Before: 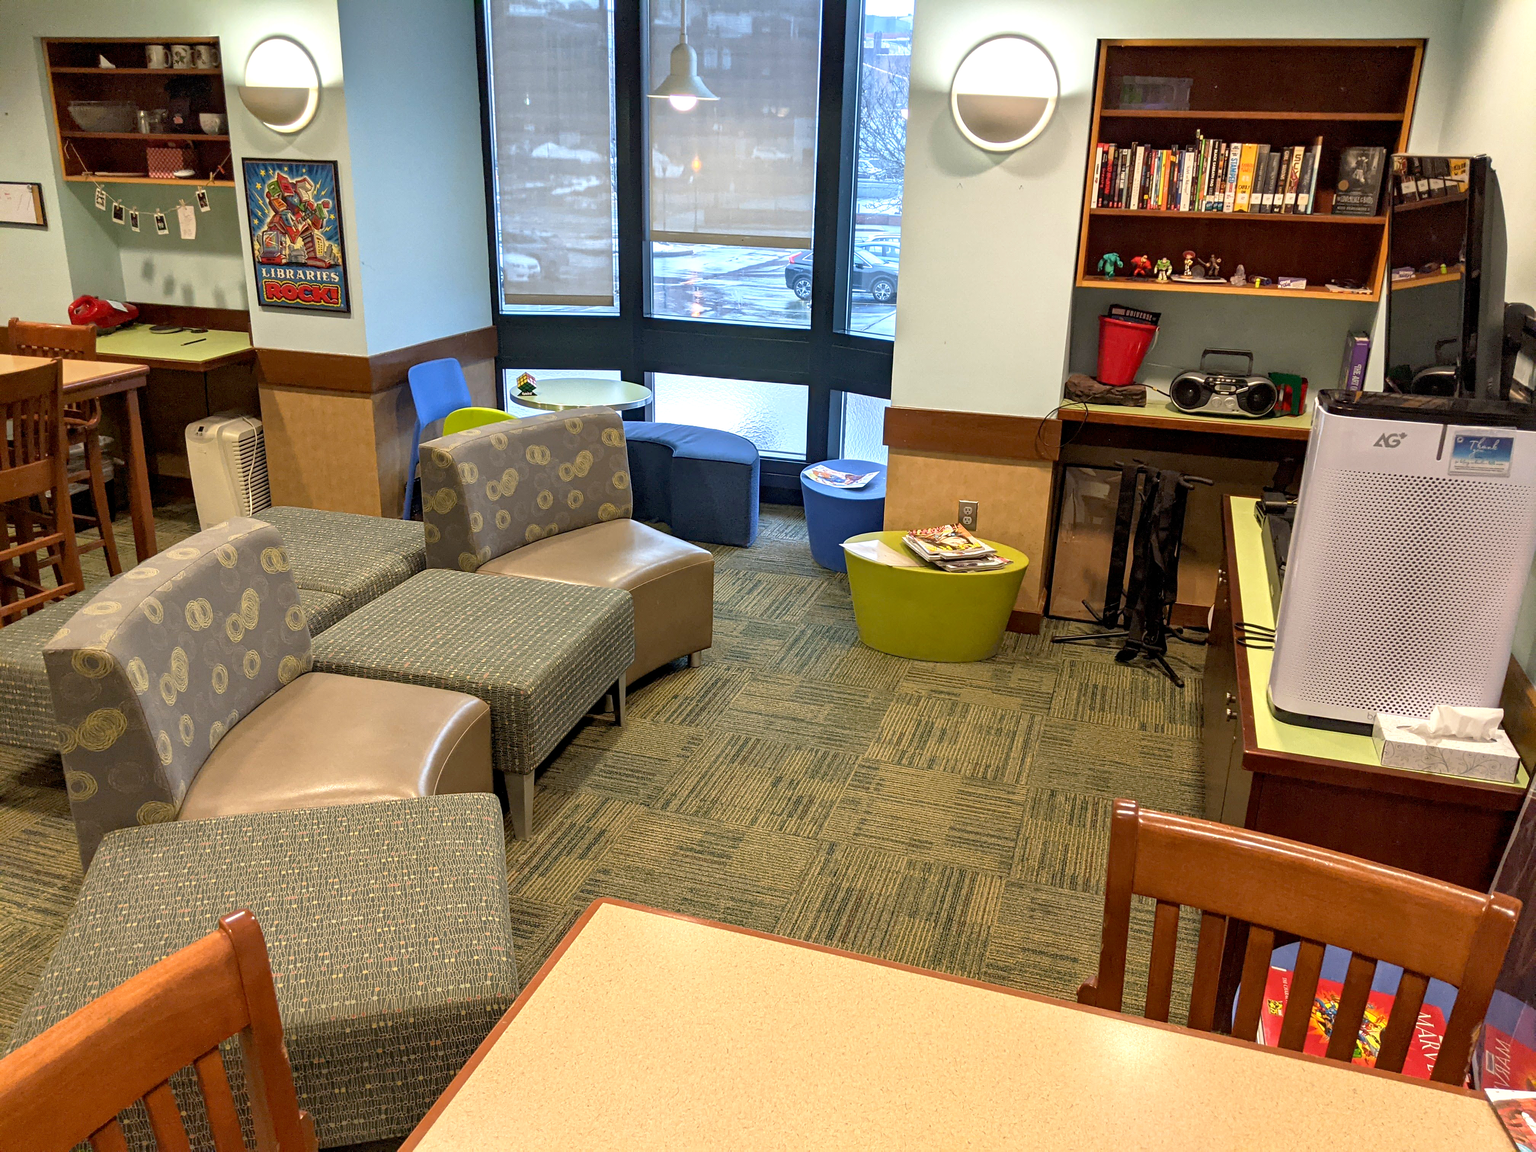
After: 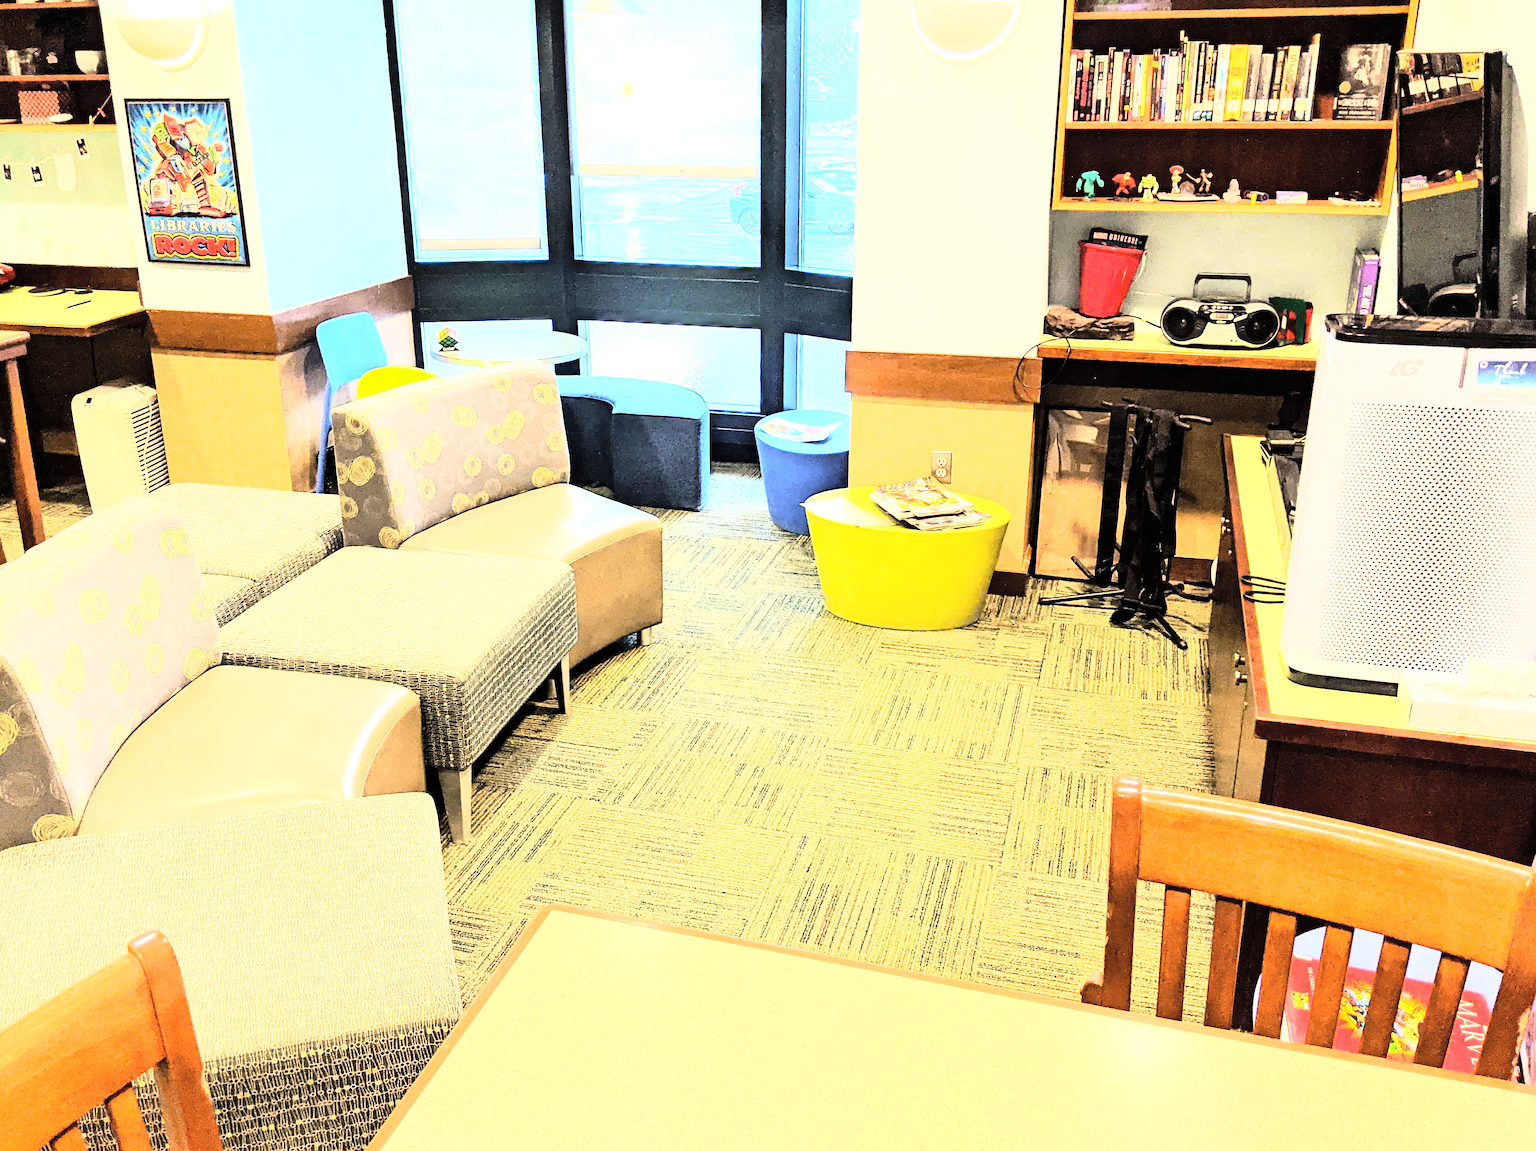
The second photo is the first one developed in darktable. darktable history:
exposure: black level correction 0, exposure 1 EV, compensate highlight preservation false
rgb curve: curves: ch0 [(0, 0) (0.21, 0.15) (0.24, 0.21) (0.5, 0.75) (0.75, 0.96) (0.89, 0.99) (1, 1)]; ch1 [(0, 0.02) (0.21, 0.13) (0.25, 0.2) (0.5, 0.67) (0.75, 0.9) (0.89, 0.97) (1, 1)]; ch2 [(0, 0.02) (0.21, 0.13) (0.25, 0.2) (0.5, 0.67) (0.75, 0.9) (0.89, 0.97) (1, 1)], compensate middle gray true
tone equalizer: -8 EV -0.75 EV, -7 EV -0.7 EV, -6 EV -0.6 EV, -5 EV -0.4 EV, -3 EV 0.4 EV, -2 EV 0.6 EV, -1 EV 0.7 EV, +0 EV 0.75 EV, edges refinement/feathering 500, mask exposure compensation -1.57 EV, preserve details no
contrast brightness saturation: brightness 0.15
crop and rotate: angle 1.96°, left 5.673%, top 5.673%
